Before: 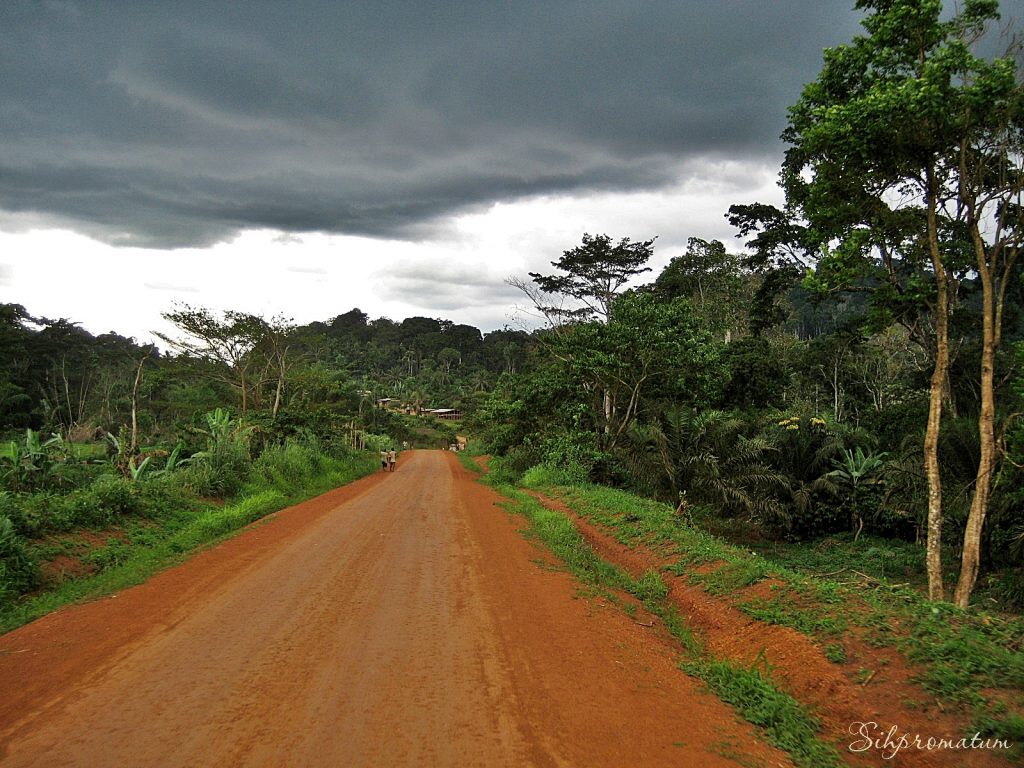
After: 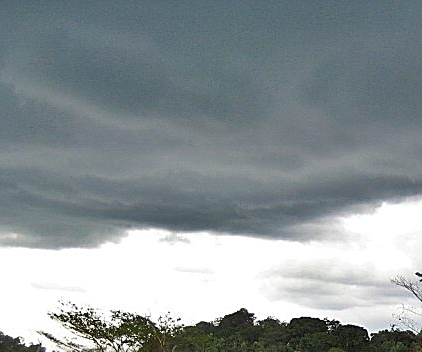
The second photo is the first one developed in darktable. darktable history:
crop and rotate: left 11.114%, top 0.089%, right 47.665%, bottom 54.076%
sharpen: on, module defaults
